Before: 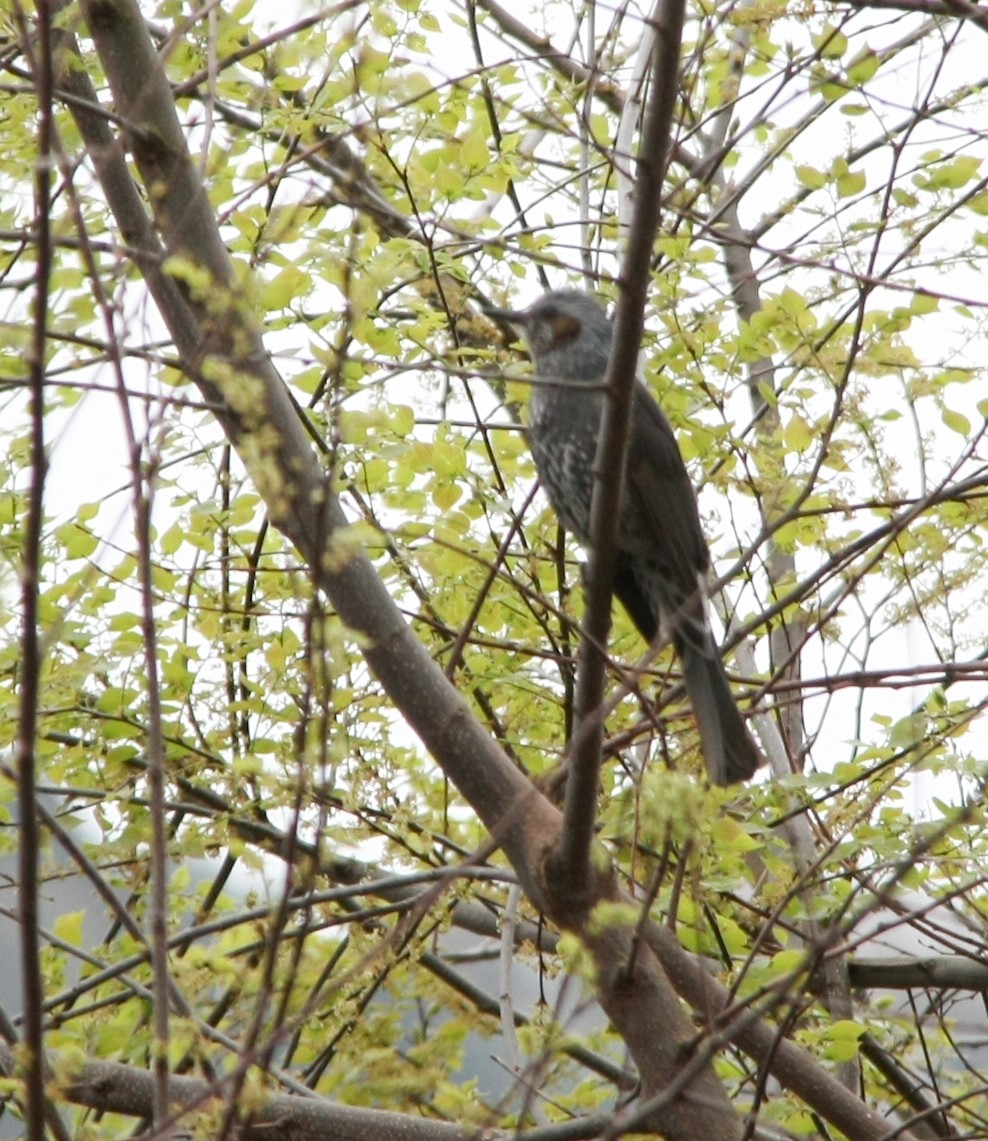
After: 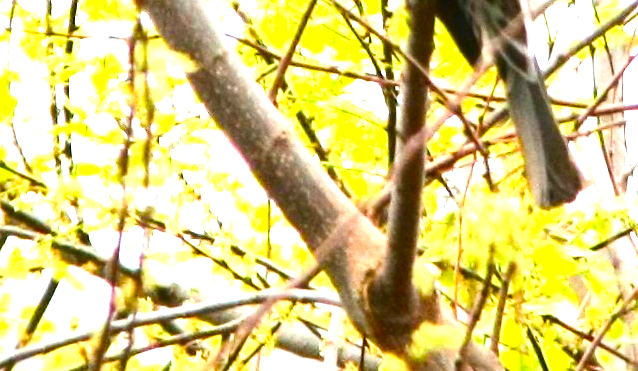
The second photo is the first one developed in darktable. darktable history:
color balance rgb: shadows fall-off 100.988%, perceptual saturation grading › global saturation 54.137%, perceptual saturation grading › highlights -50.062%, perceptual saturation grading › mid-tones 40.187%, perceptual saturation grading › shadows 30.332%, perceptual brilliance grading › global brilliance 12.055%, mask middle-gray fulcrum 23.234%
contrast brightness saturation: contrast 0.208, brightness -0.1, saturation 0.214
crop: left 18.012%, top 50.648%, right 17.38%, bottom 16.807%
exposure: black level correction 0, exposure 1.679 EV, compensate highlight preservation false
tone equalizer: on, module defaults
